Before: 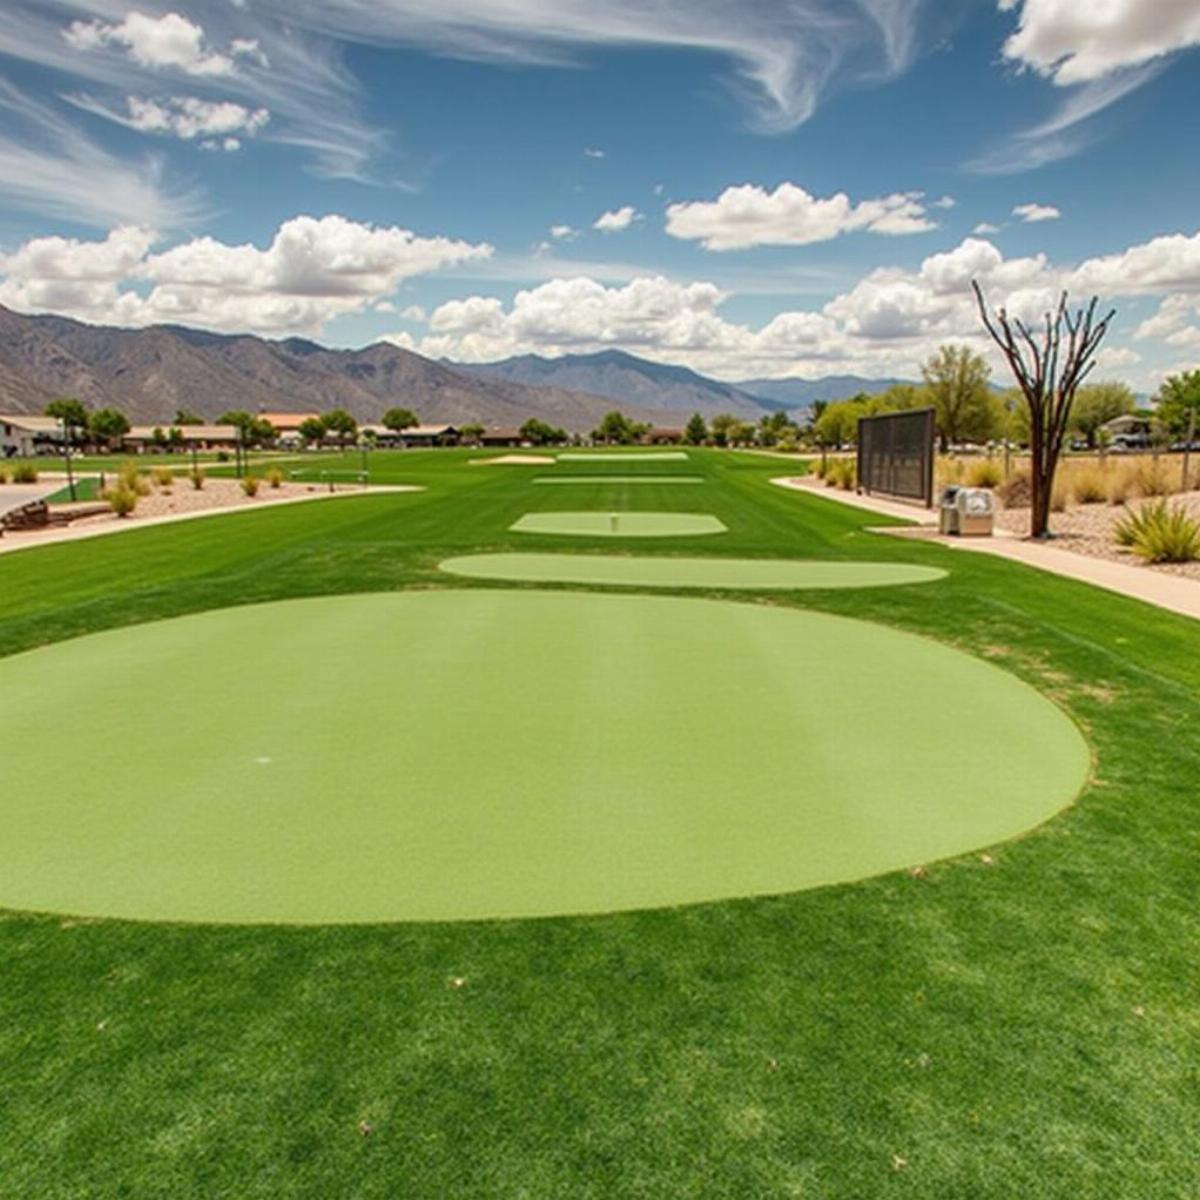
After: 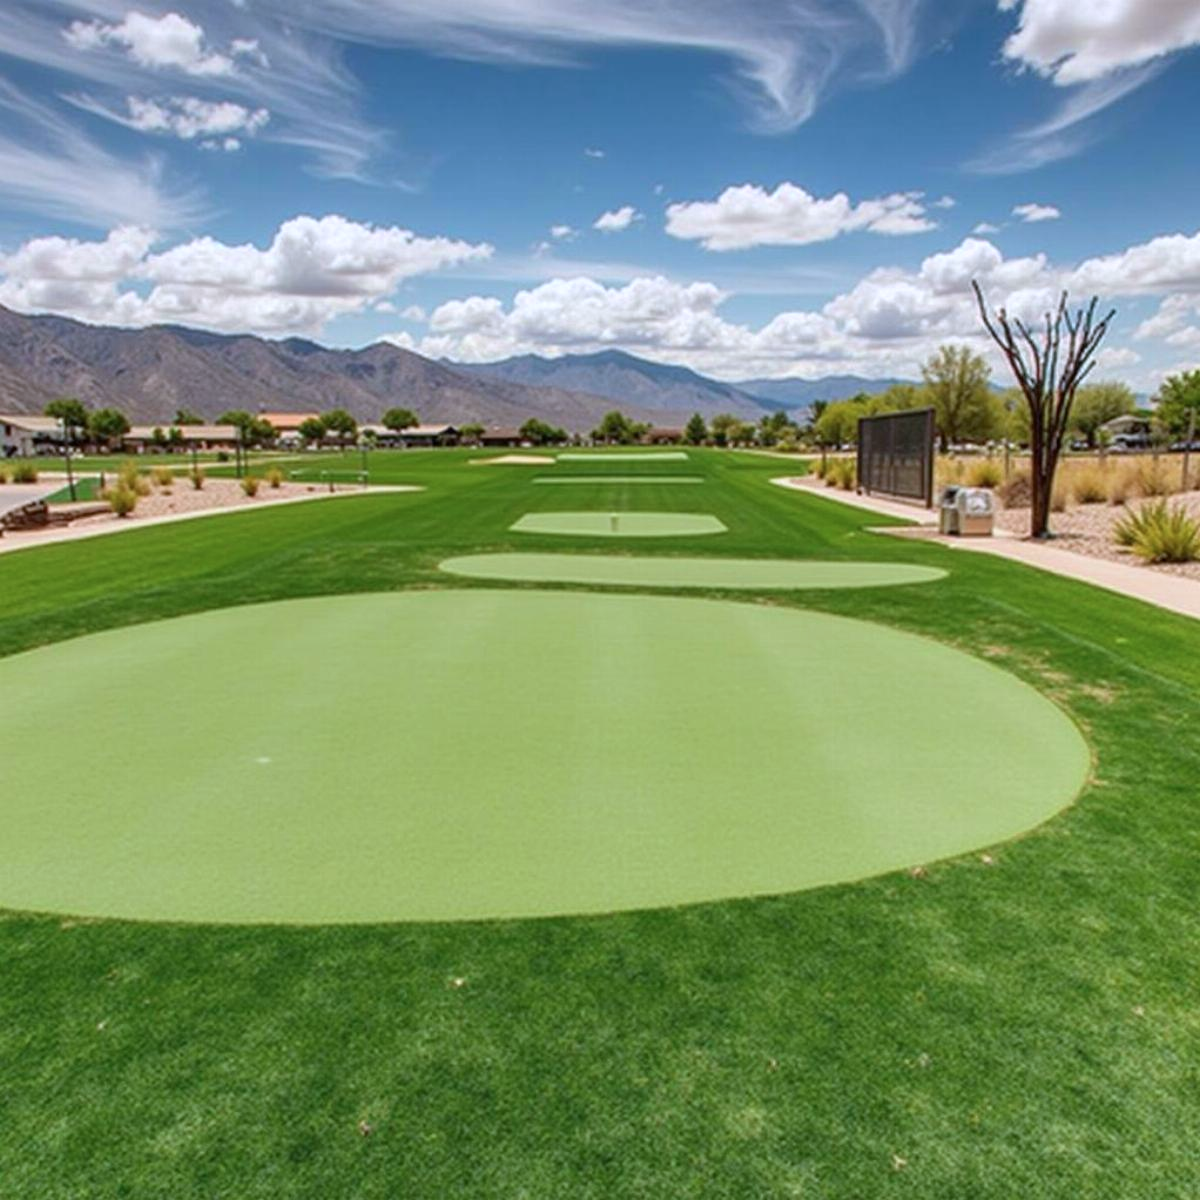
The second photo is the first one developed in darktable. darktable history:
color calibration: illuminant as shot in camera, x 0.365, y 0.378, temperature 4429.91 K
